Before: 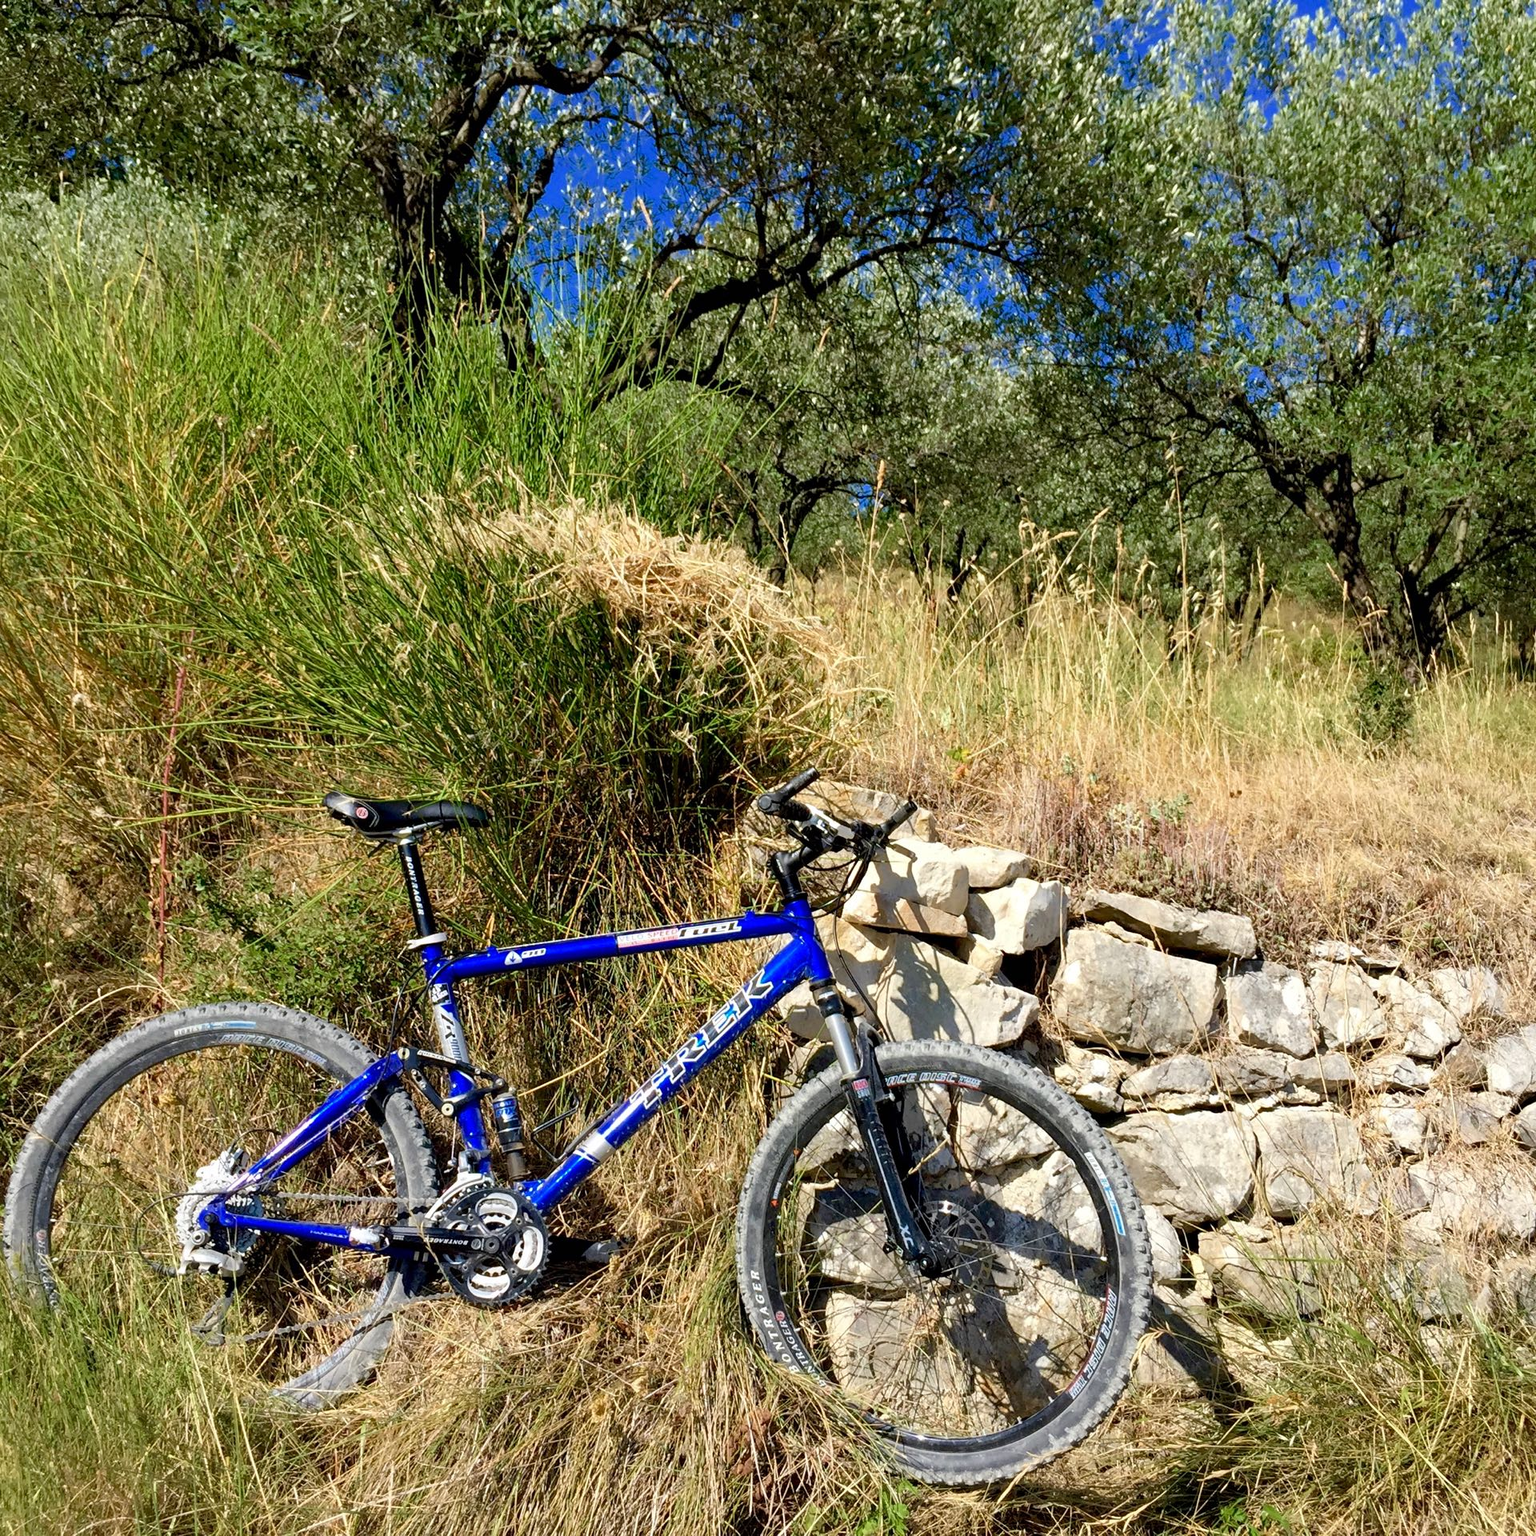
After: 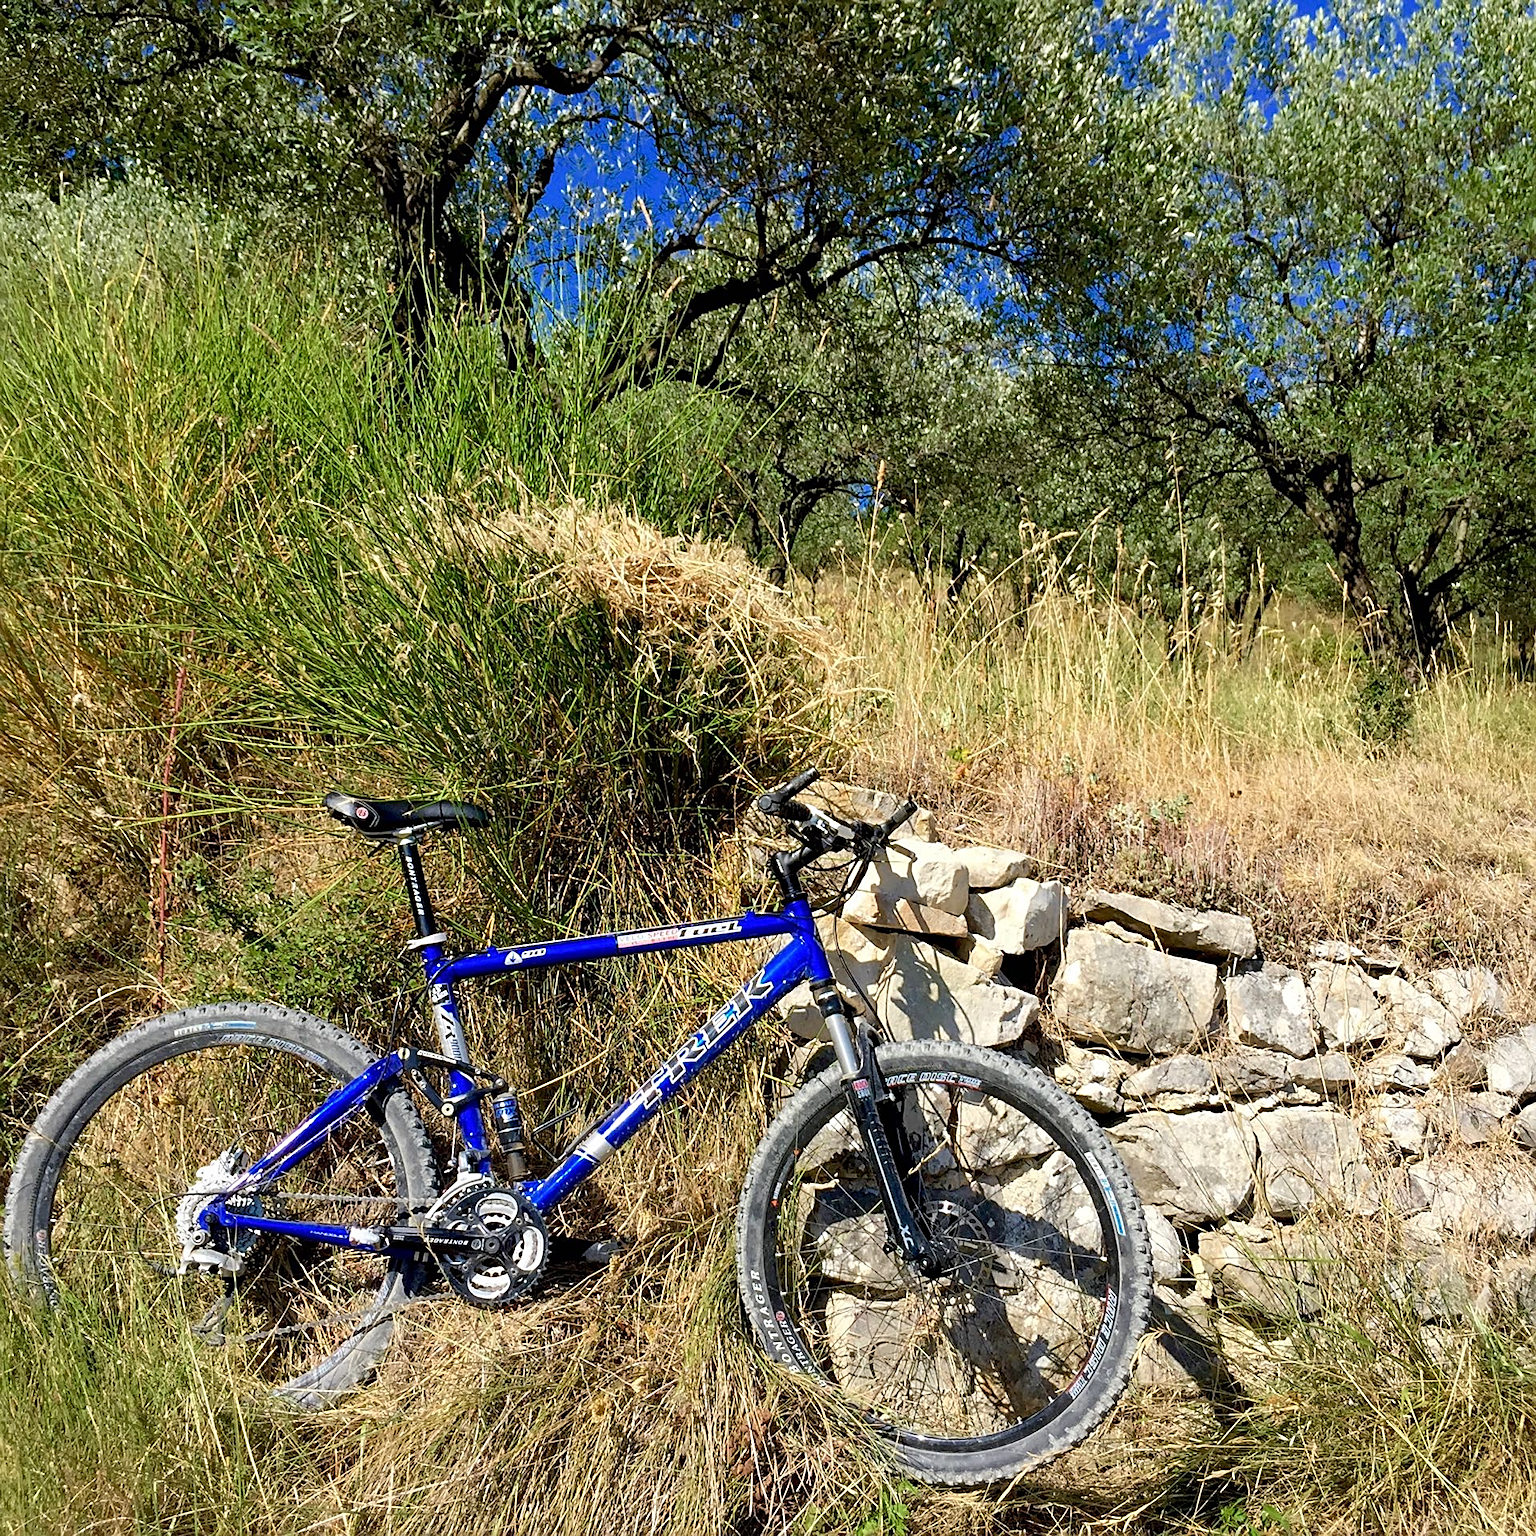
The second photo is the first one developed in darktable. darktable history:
sharpen: amount 0.533
color calibration: illuminant same as pipeline (D50), adaptation none (bypass), x 0.333, y 0.335, temperature 5019 K
